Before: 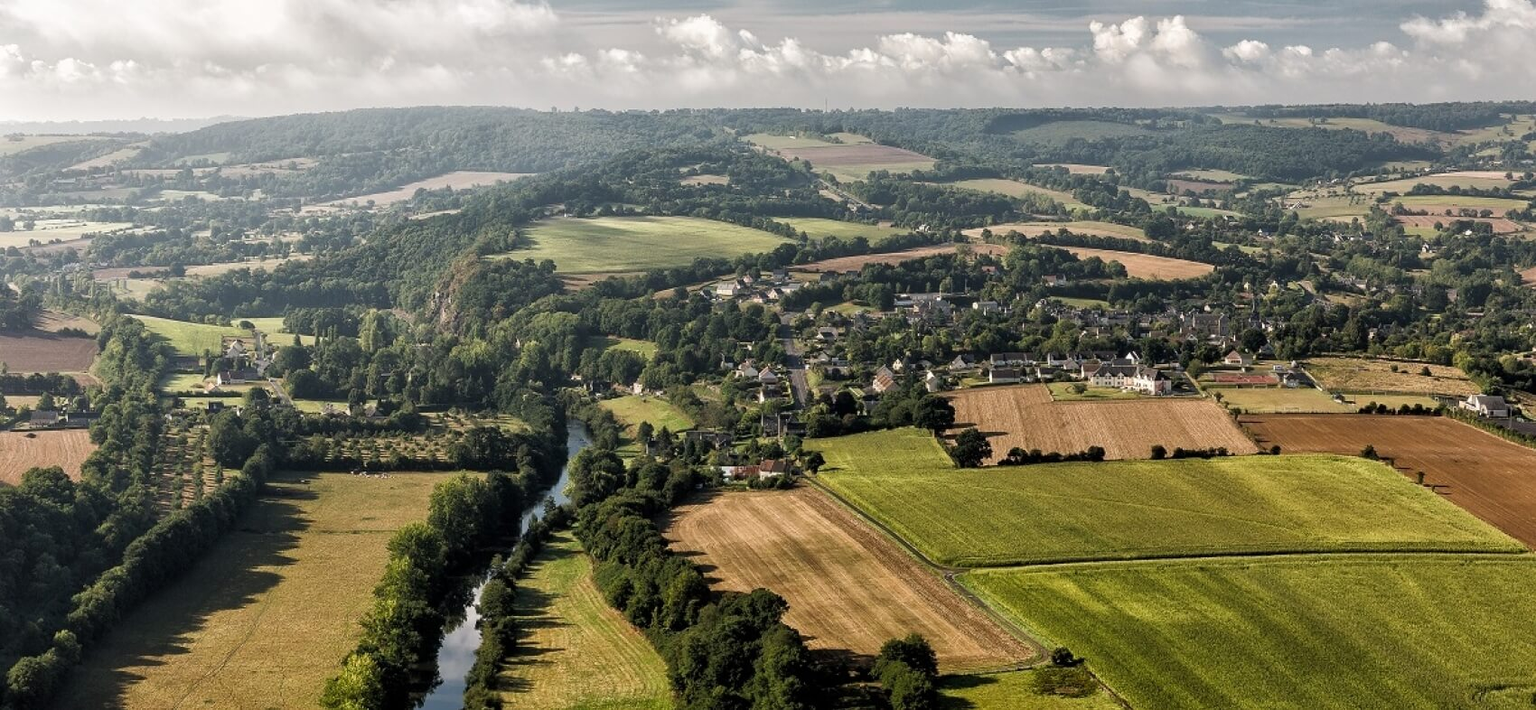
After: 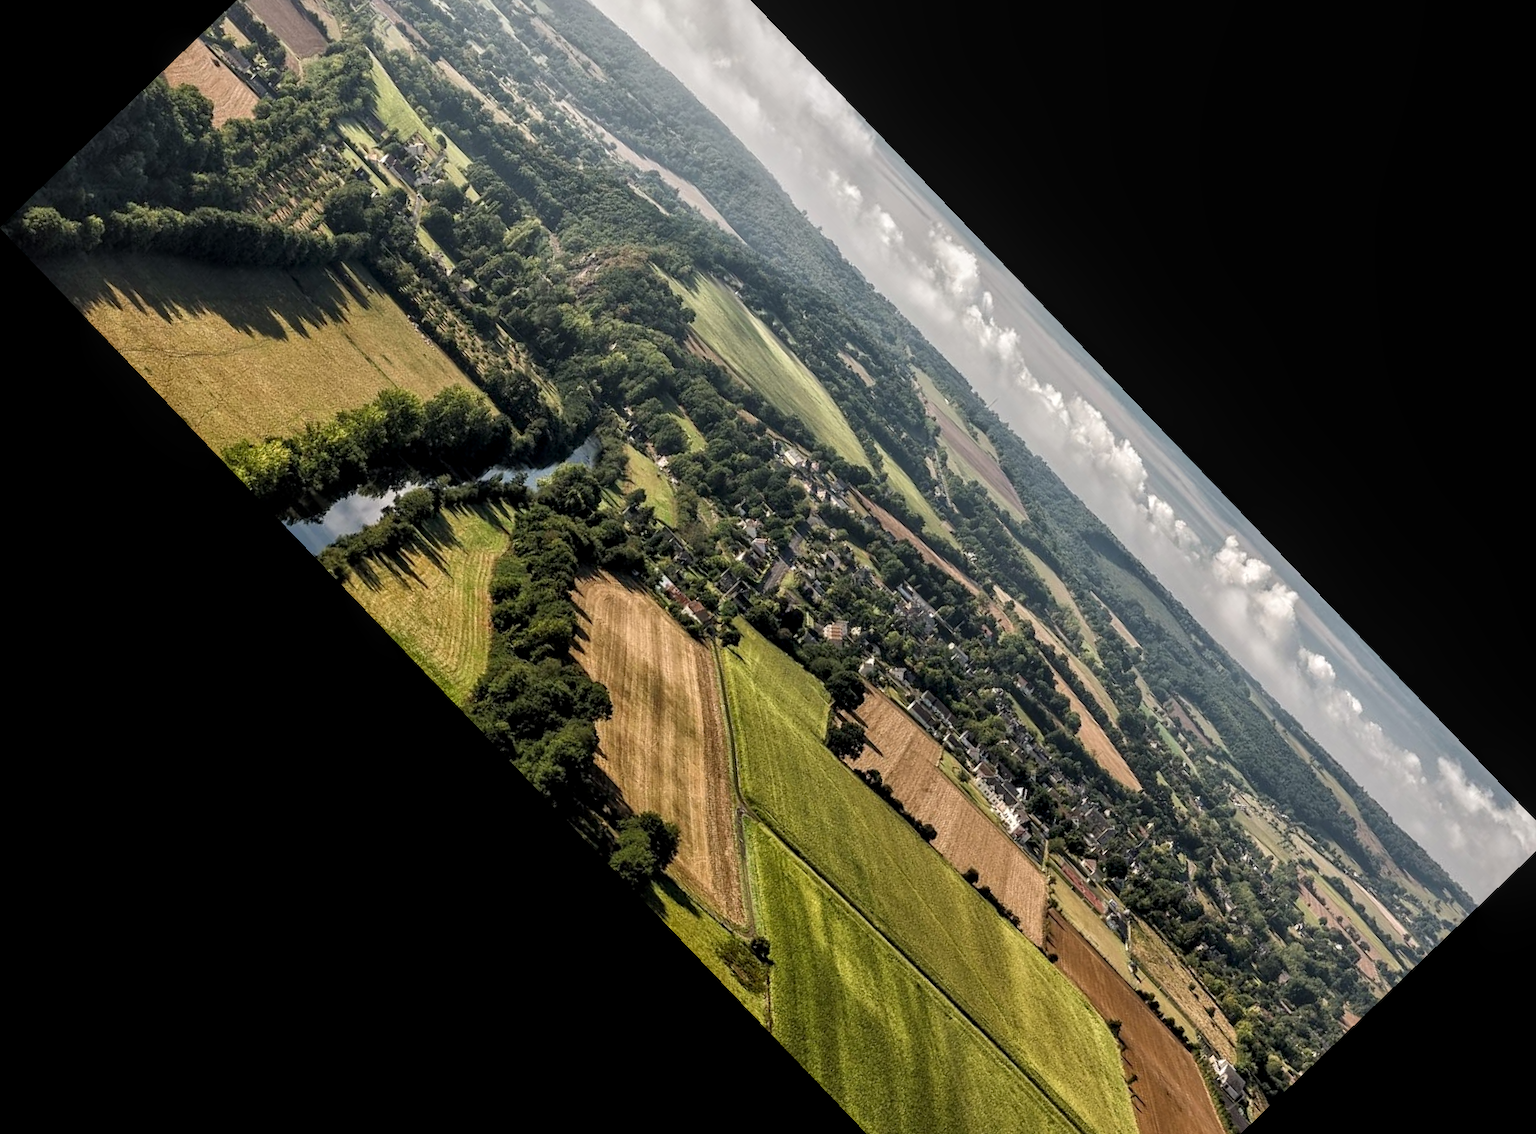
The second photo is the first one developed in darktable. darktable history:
crop and rotate: angle -46.26°, top 16.234%, right 0.912%, bottom 11.704%
local contrast: detail 130%
